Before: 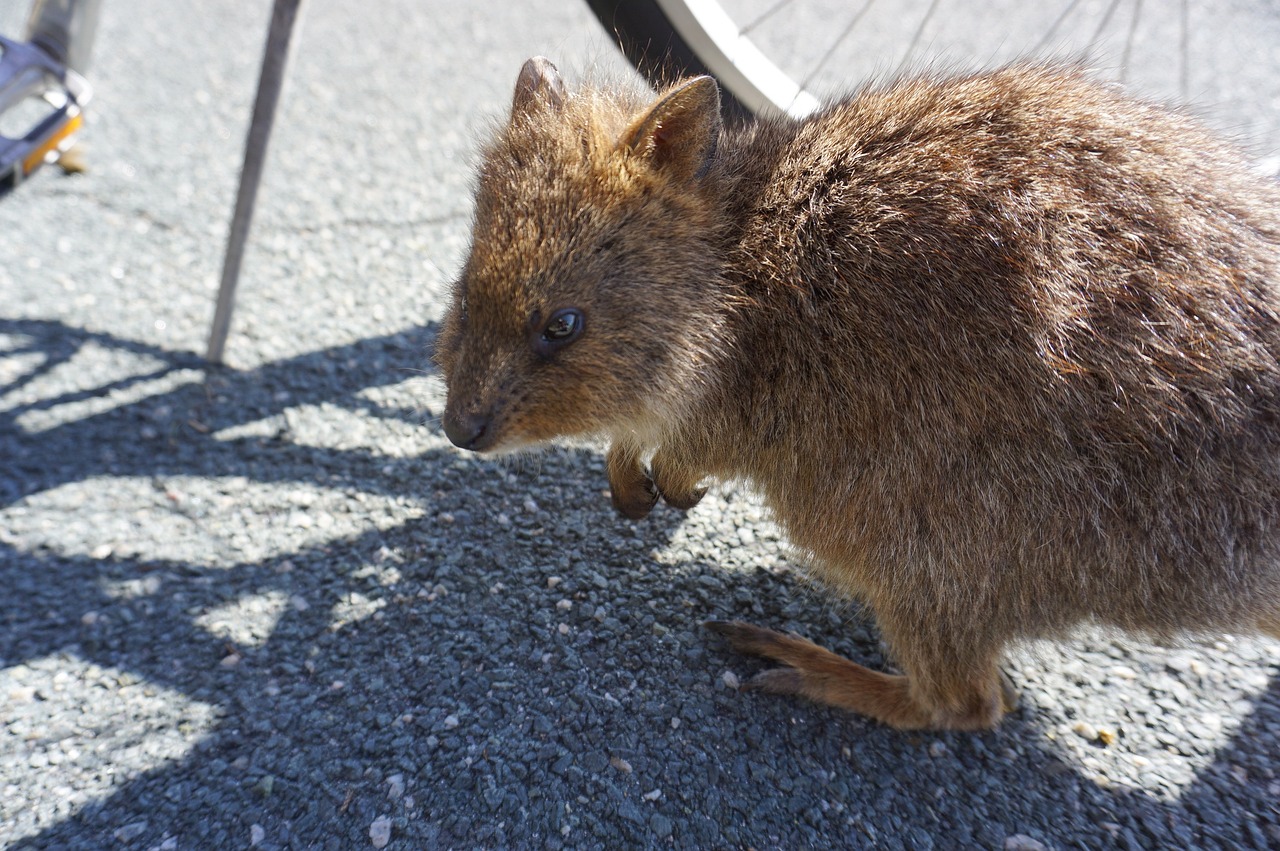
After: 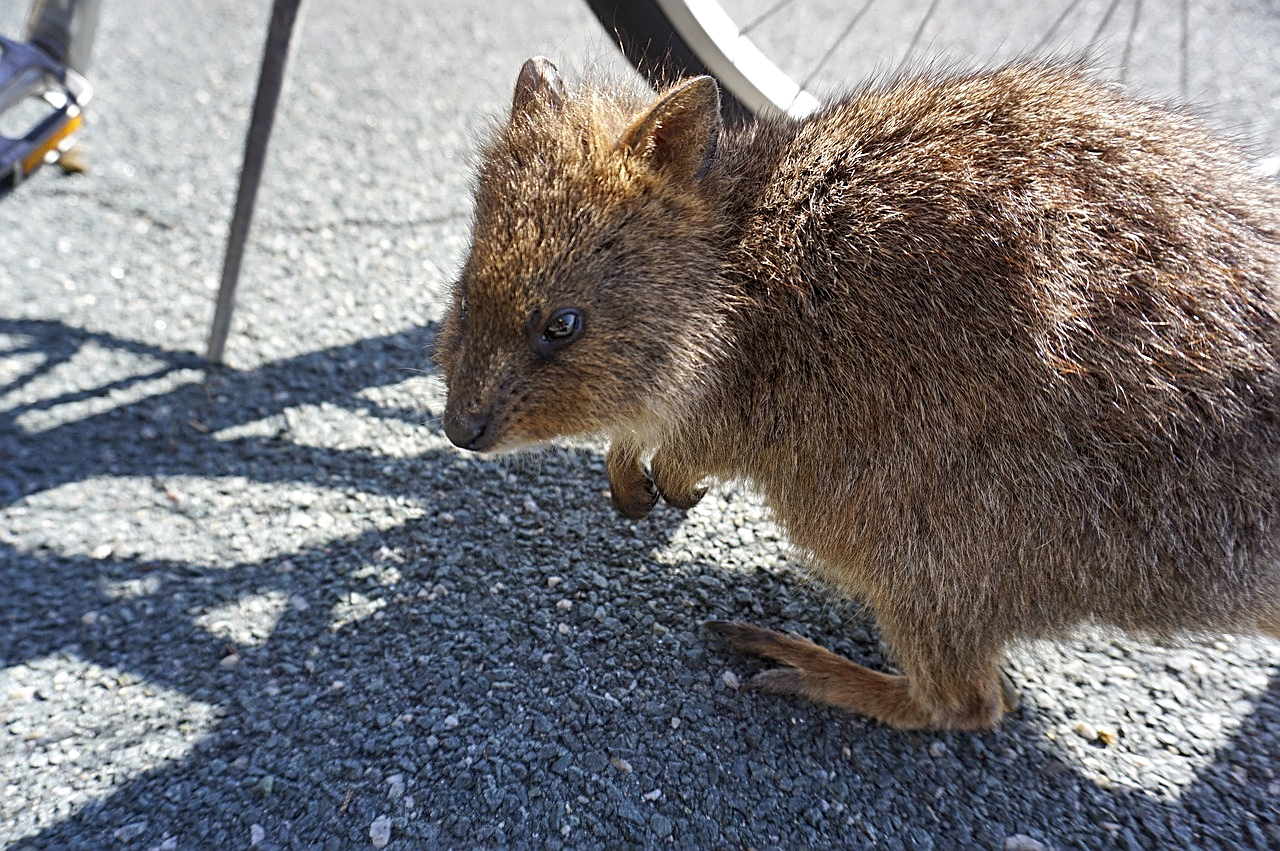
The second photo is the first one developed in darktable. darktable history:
local contrast: highlights 100%, shadows 100%, detail 120%, midtone range 0.2
sharpen: radius 2.531, amount 0.628
shadows and highlights: shadows 32.83, highlights -47.7, soften with gaussian
